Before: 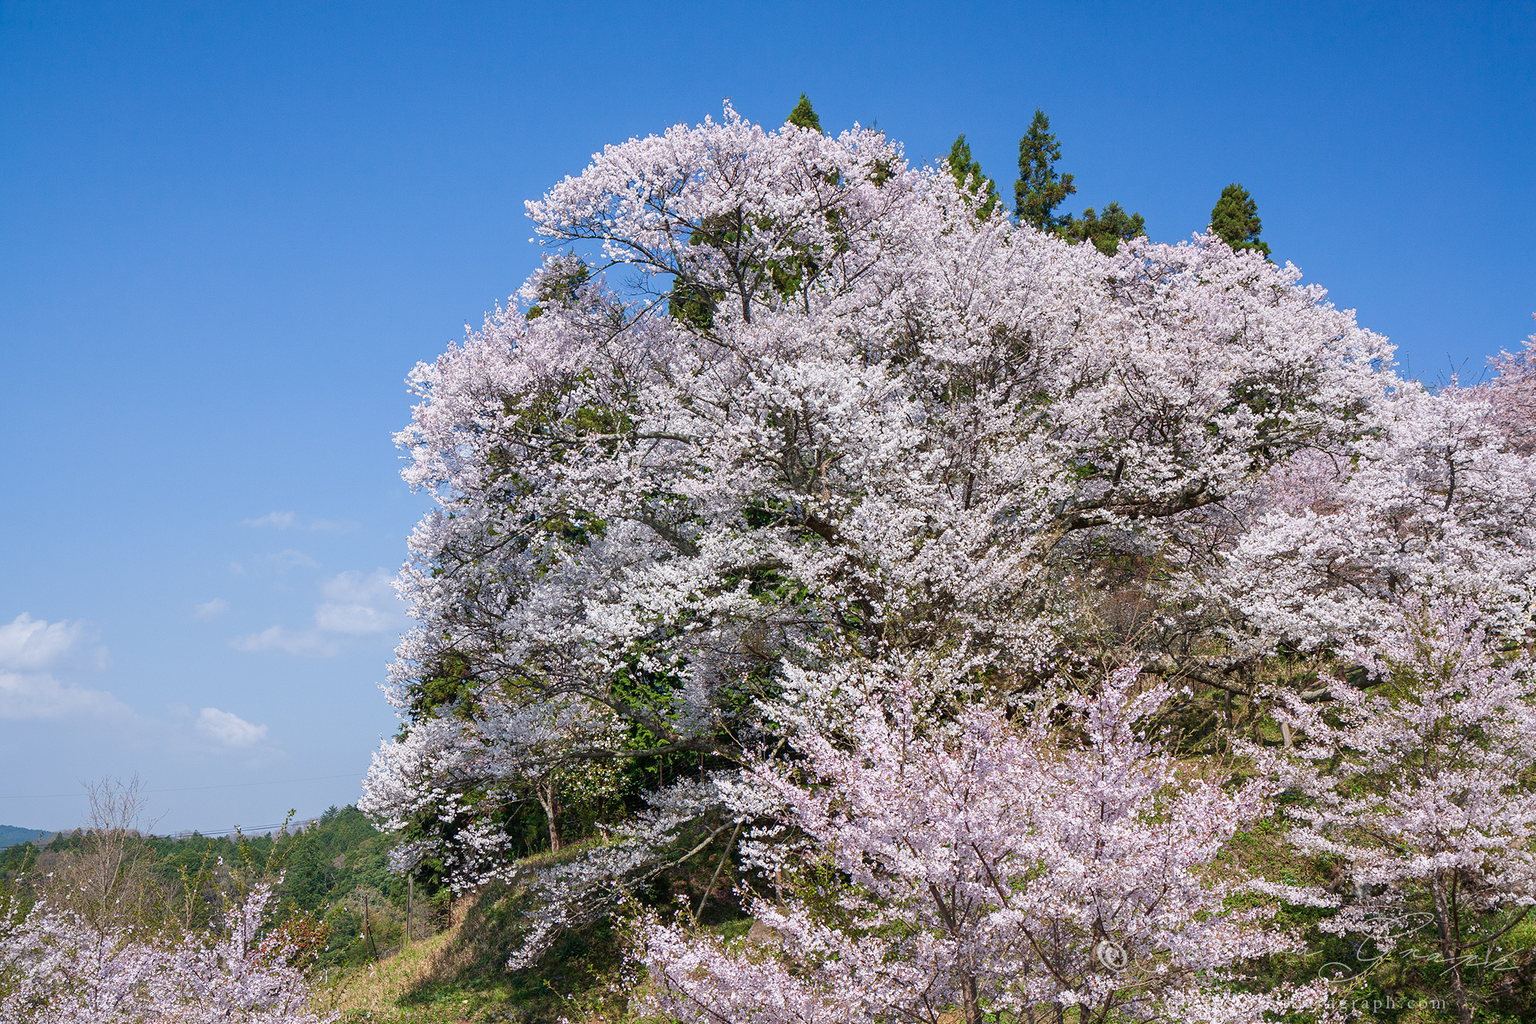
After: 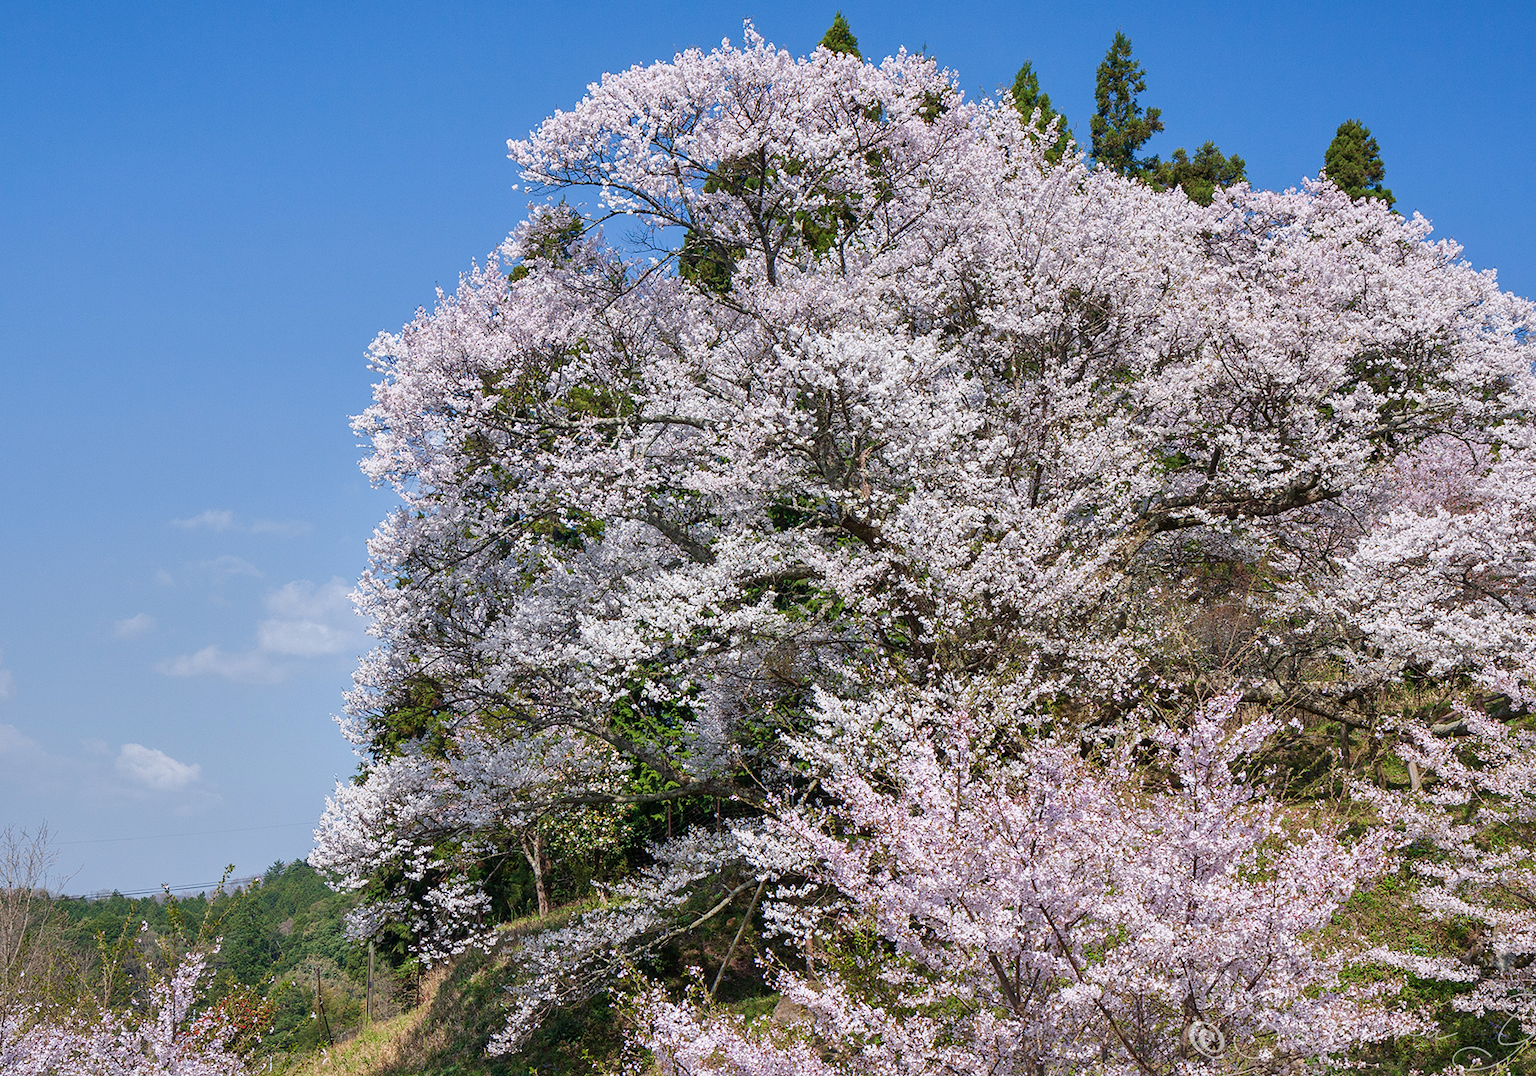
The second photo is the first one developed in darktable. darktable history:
shadows and highlights: highlights color adjustment 0%, low approximation 0.01, soften with gaussian
crop: left 6.446%, top 8.188%, right 9.538%, bottom 3.548%
